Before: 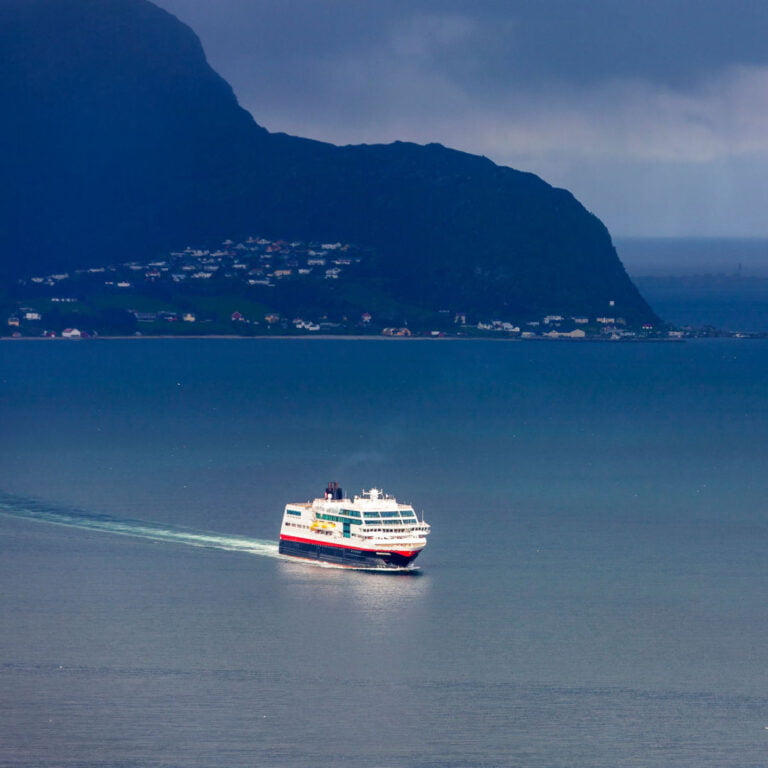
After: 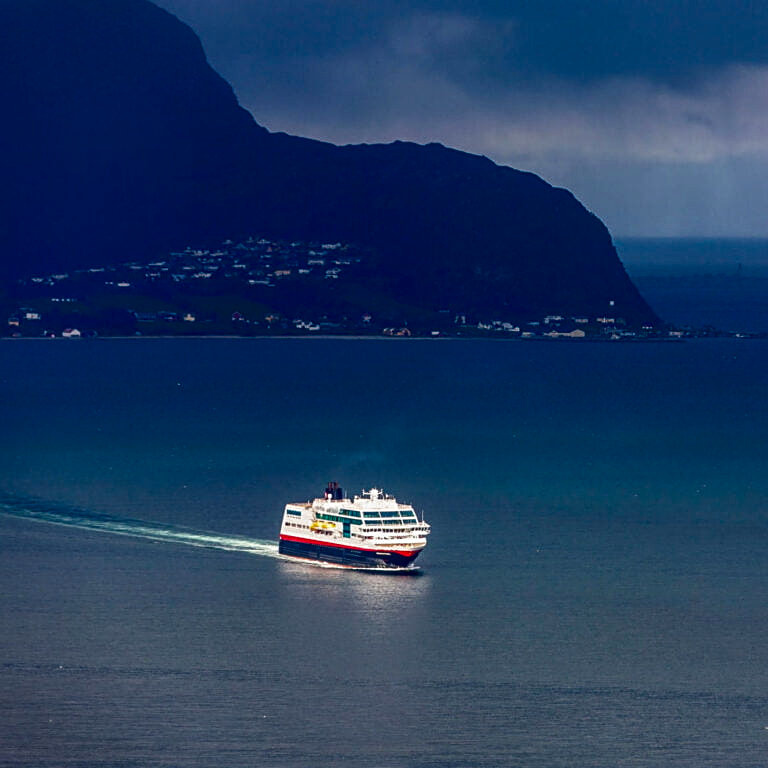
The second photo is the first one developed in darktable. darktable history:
local contrast: on, module defaults
sharpen: on, module defaults
contrast brightness saturation: contrast 0.095, brightness -0.276, saturation 0.143
